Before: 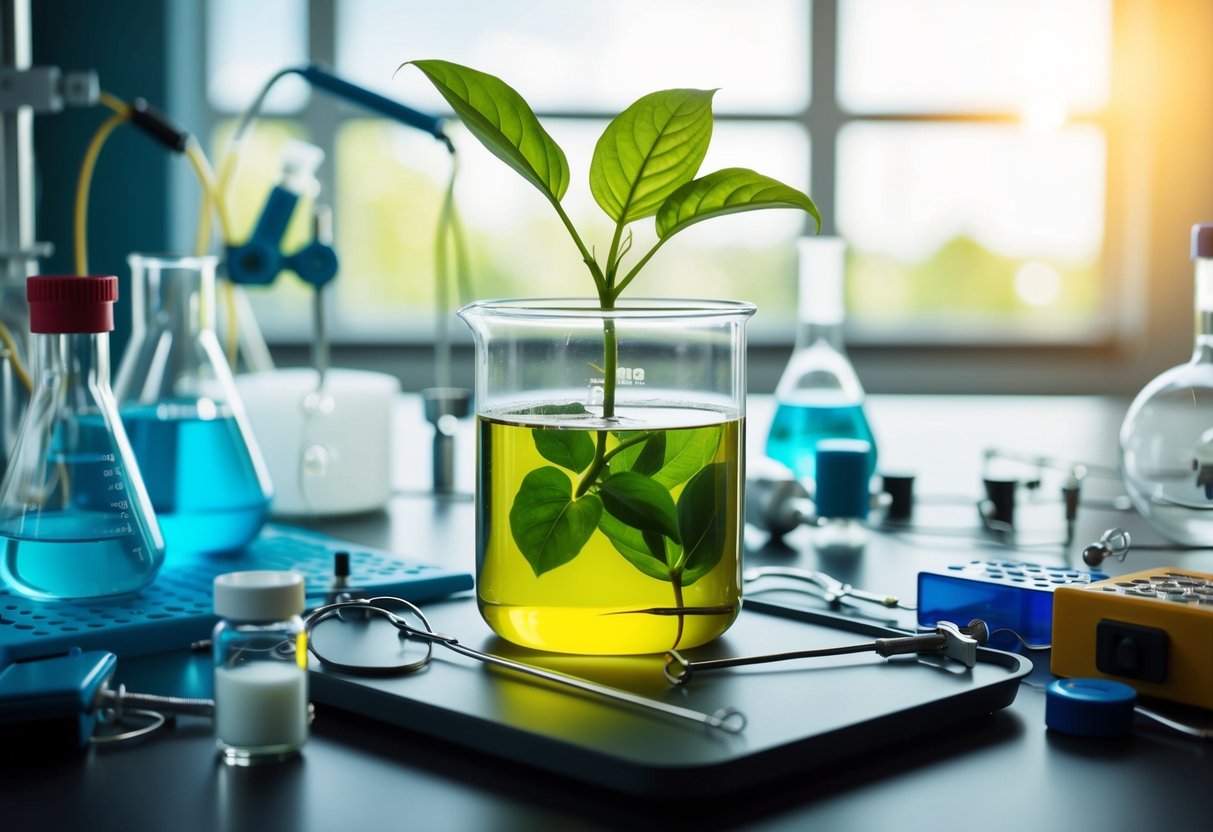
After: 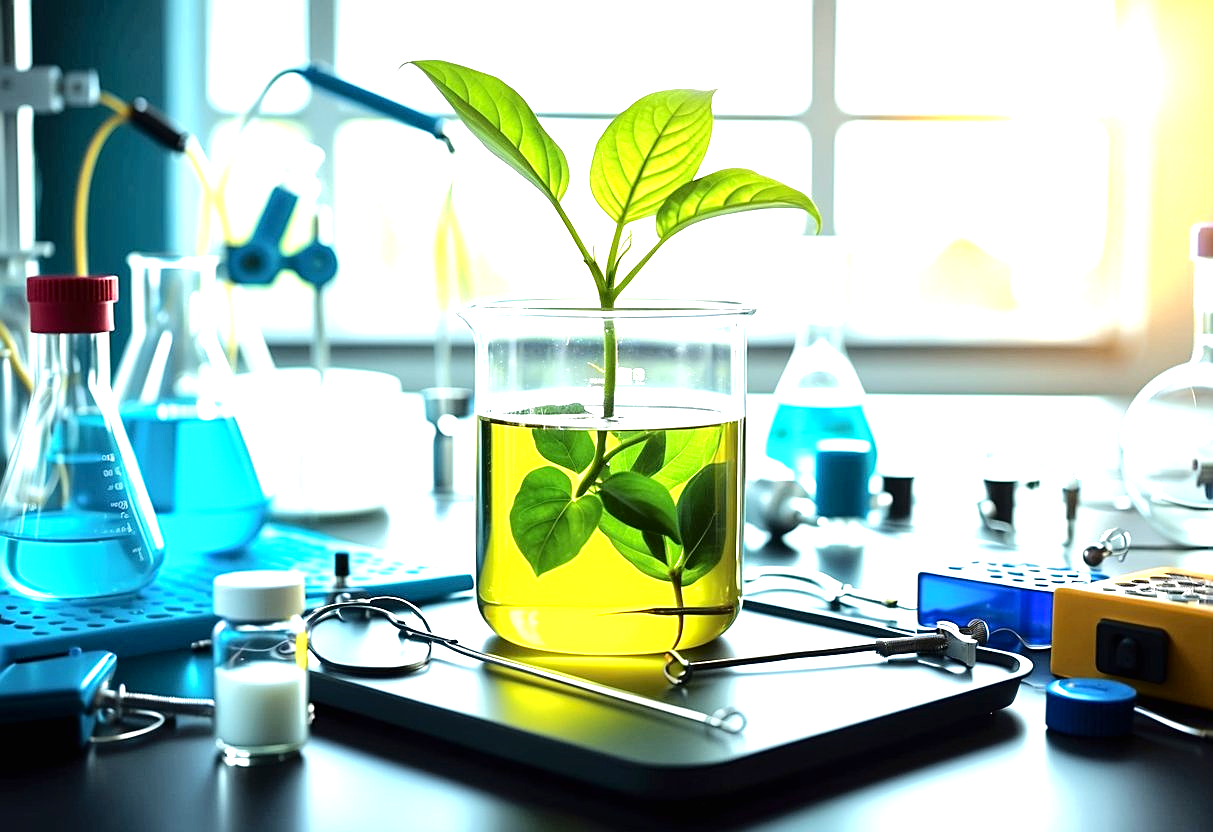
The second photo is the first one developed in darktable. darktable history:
exposure: black level correction 0, exposure 1.2 EV, compensate highlight preservation false
tone equalizer: -8 EV -0.394 EV, -7 EV -0.387 EV, -6 EV -0.36 EV, -5 EV -0.23 EV, -3 EV 0.253 EV, -2 EV 0.304 EV, -1 EV 0.404 EV, +0 EV 0.41 EV
tone curve: curves: ch0 [(0, 0) (0.003, 0.005) (0.011, 0.006) (0.025, 0.013) (0.044, 0.027) (0.069, 0.042) (0.1, 0.06) (0.136, 0.085) (0.177, 0.118) (0.224, 0.171) (0.277, 0.239) (0.335, 0.314) (0.399, 0.394) (0.468, 0.473) (0.543, 0.552) (0.623, 0.64) (0.709, 0.718) (0.801, 0.801) (0.898, 0.882) (1, 1)], color space Lab, independent channels, preserve colors none
sharpen: on, module defaults
